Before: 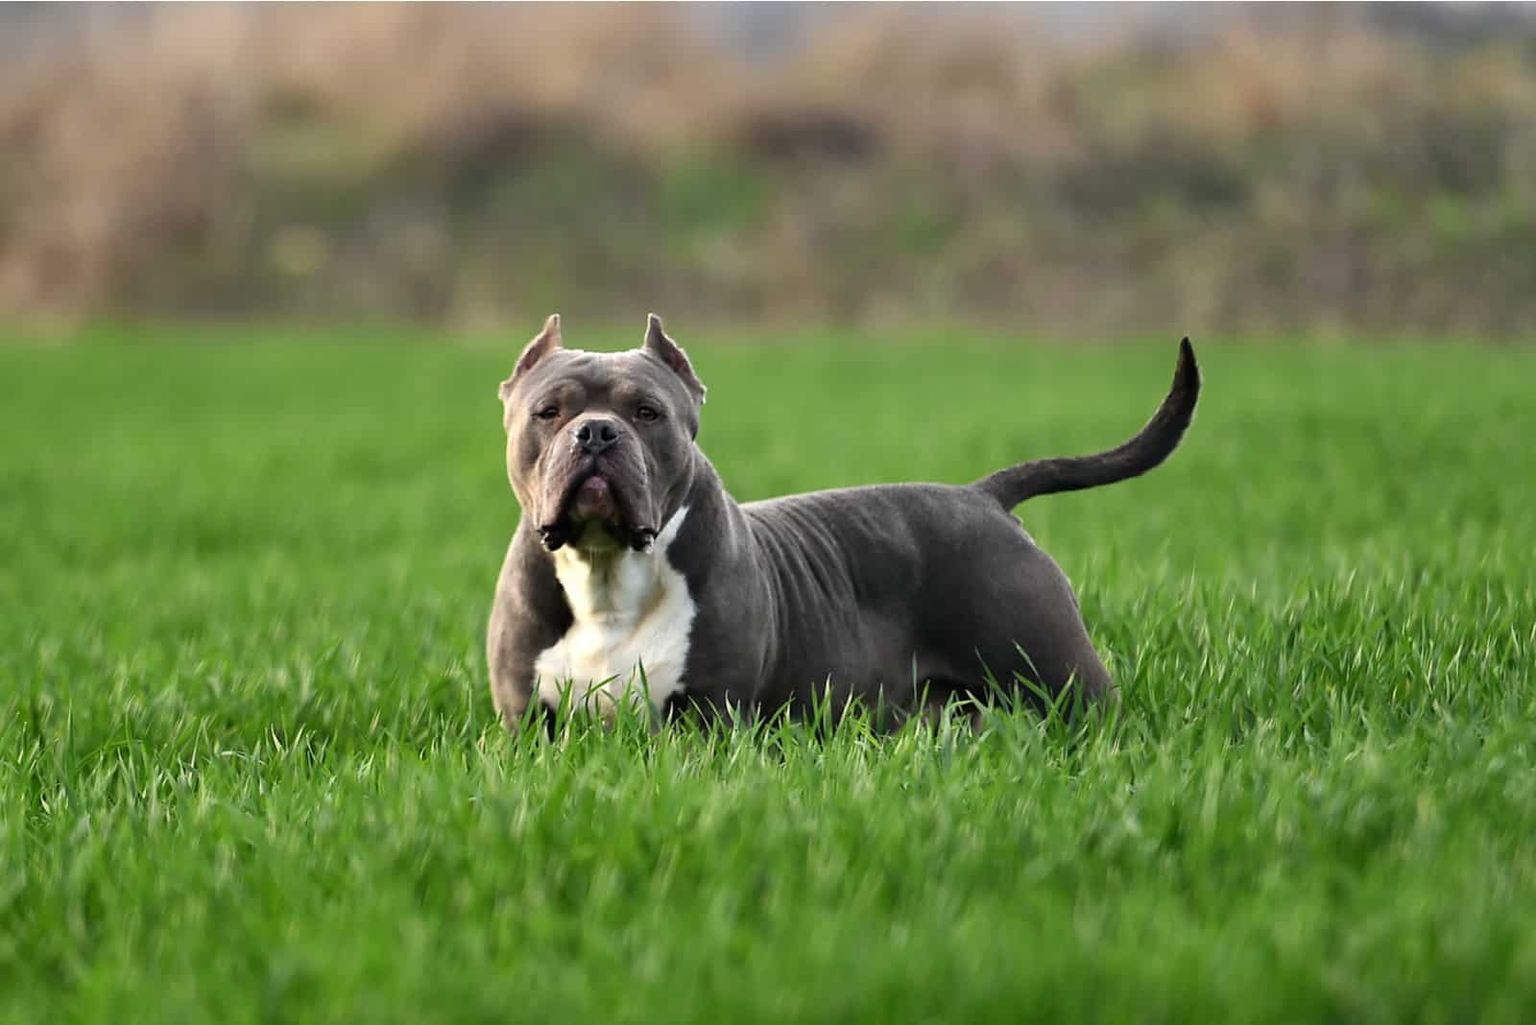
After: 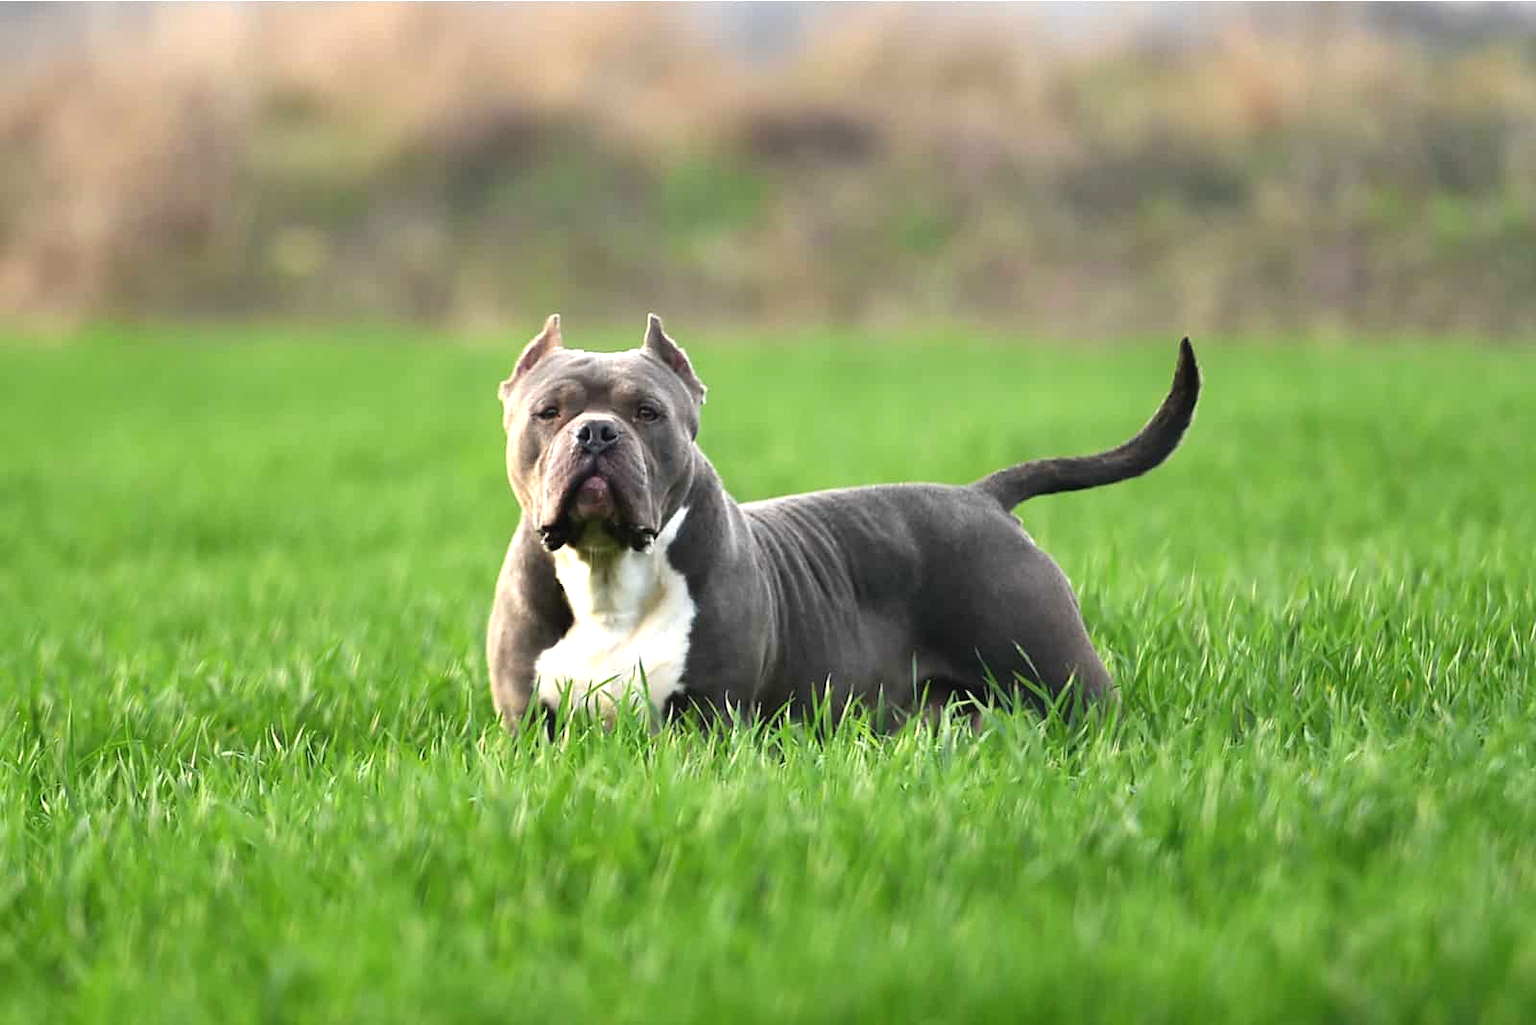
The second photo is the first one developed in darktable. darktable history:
exposure: exposure 0.721 EV, compensate highlight preservation false
contrast equalizer: y [[0.5, 0.488, 0.462, 0.461, 0.491, 0.5], [0.5 ×6], [0.5 ×6], [0 ×6], [0 ×6]]
